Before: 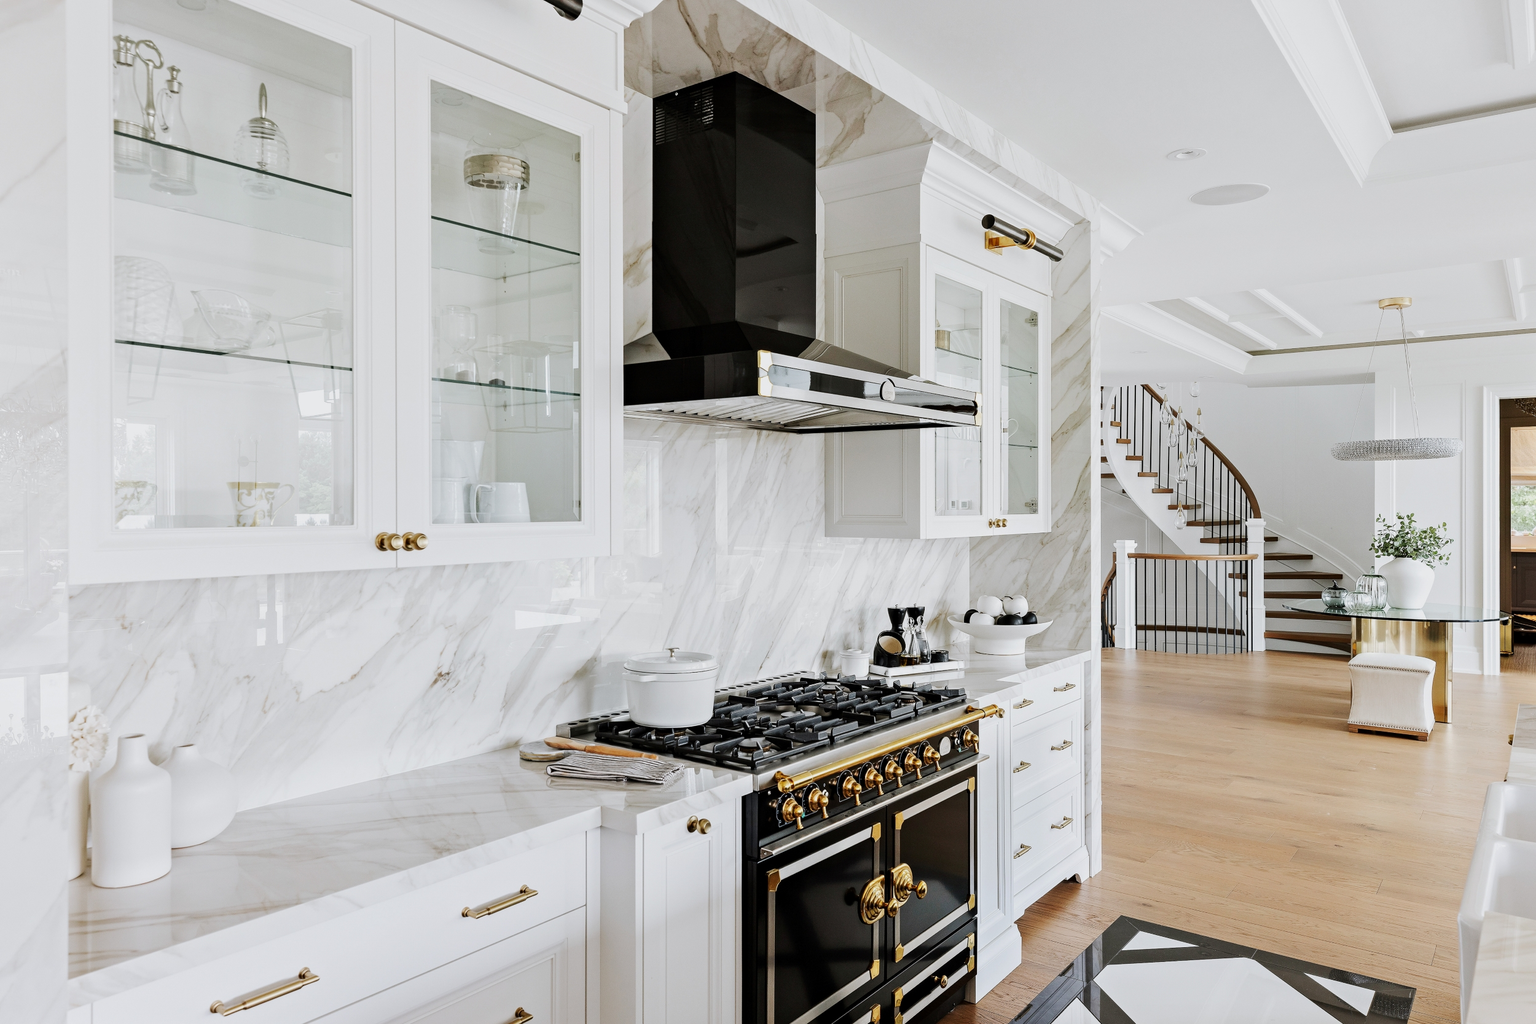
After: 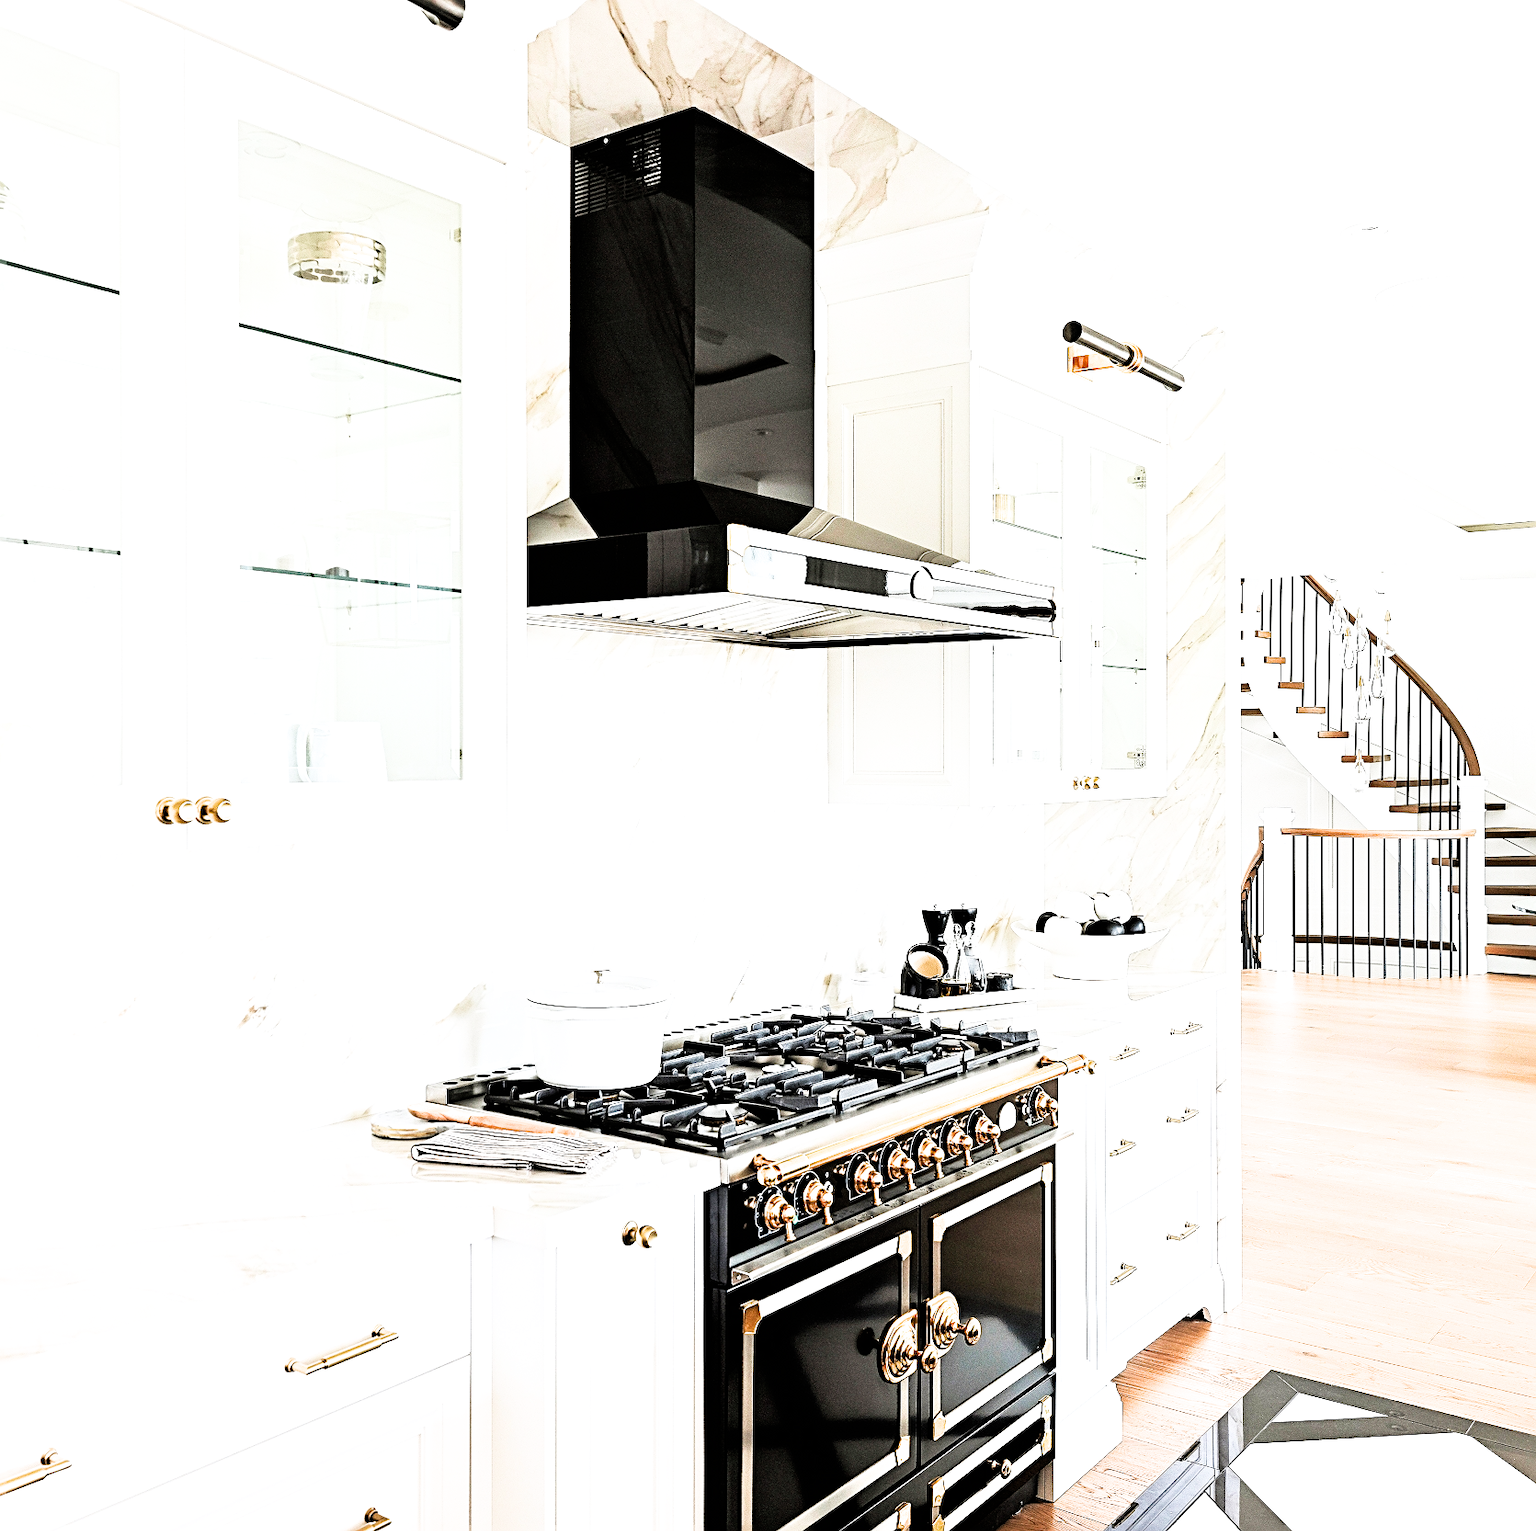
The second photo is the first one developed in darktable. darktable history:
filmic rgb: black relative exposure -5 EV, white relative exposure 3.5 EV, hardness 3.19, contrast 1.2, highlights saturation mix -30%
crop and rotate: left 17.732%, right 15.423%
sharpen: radius 2.767
exposure: black level correction 0, exposure 2.088 EV, compensate exposure bias true, compensate highlight preservation false
